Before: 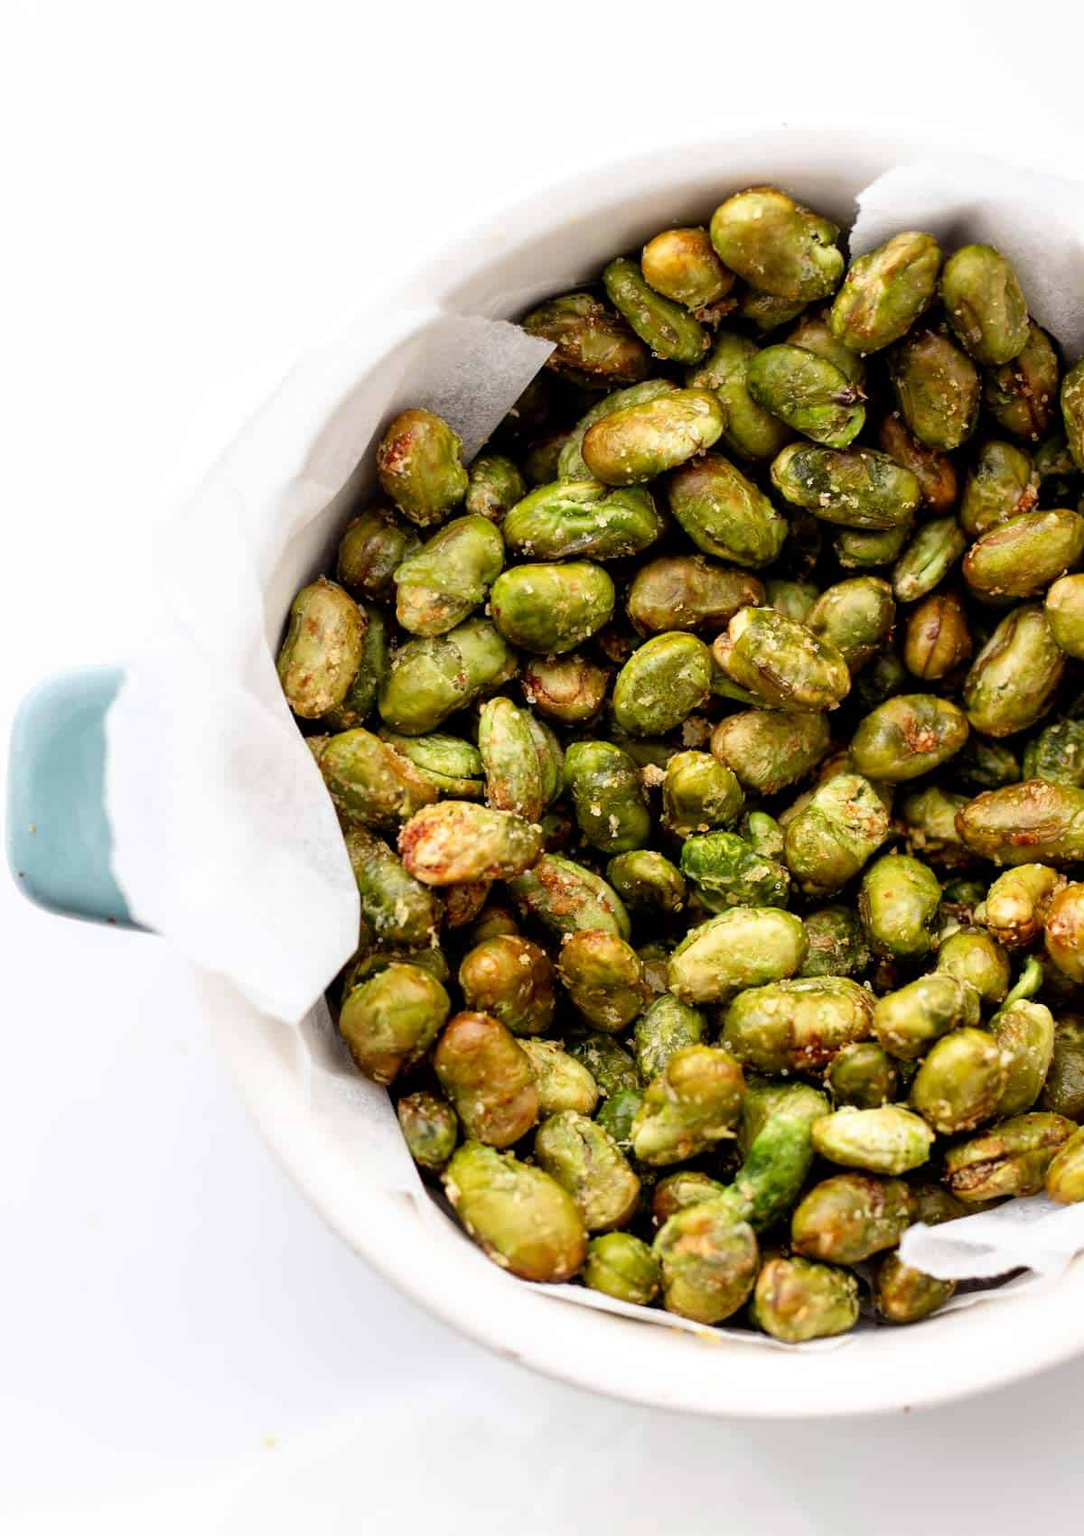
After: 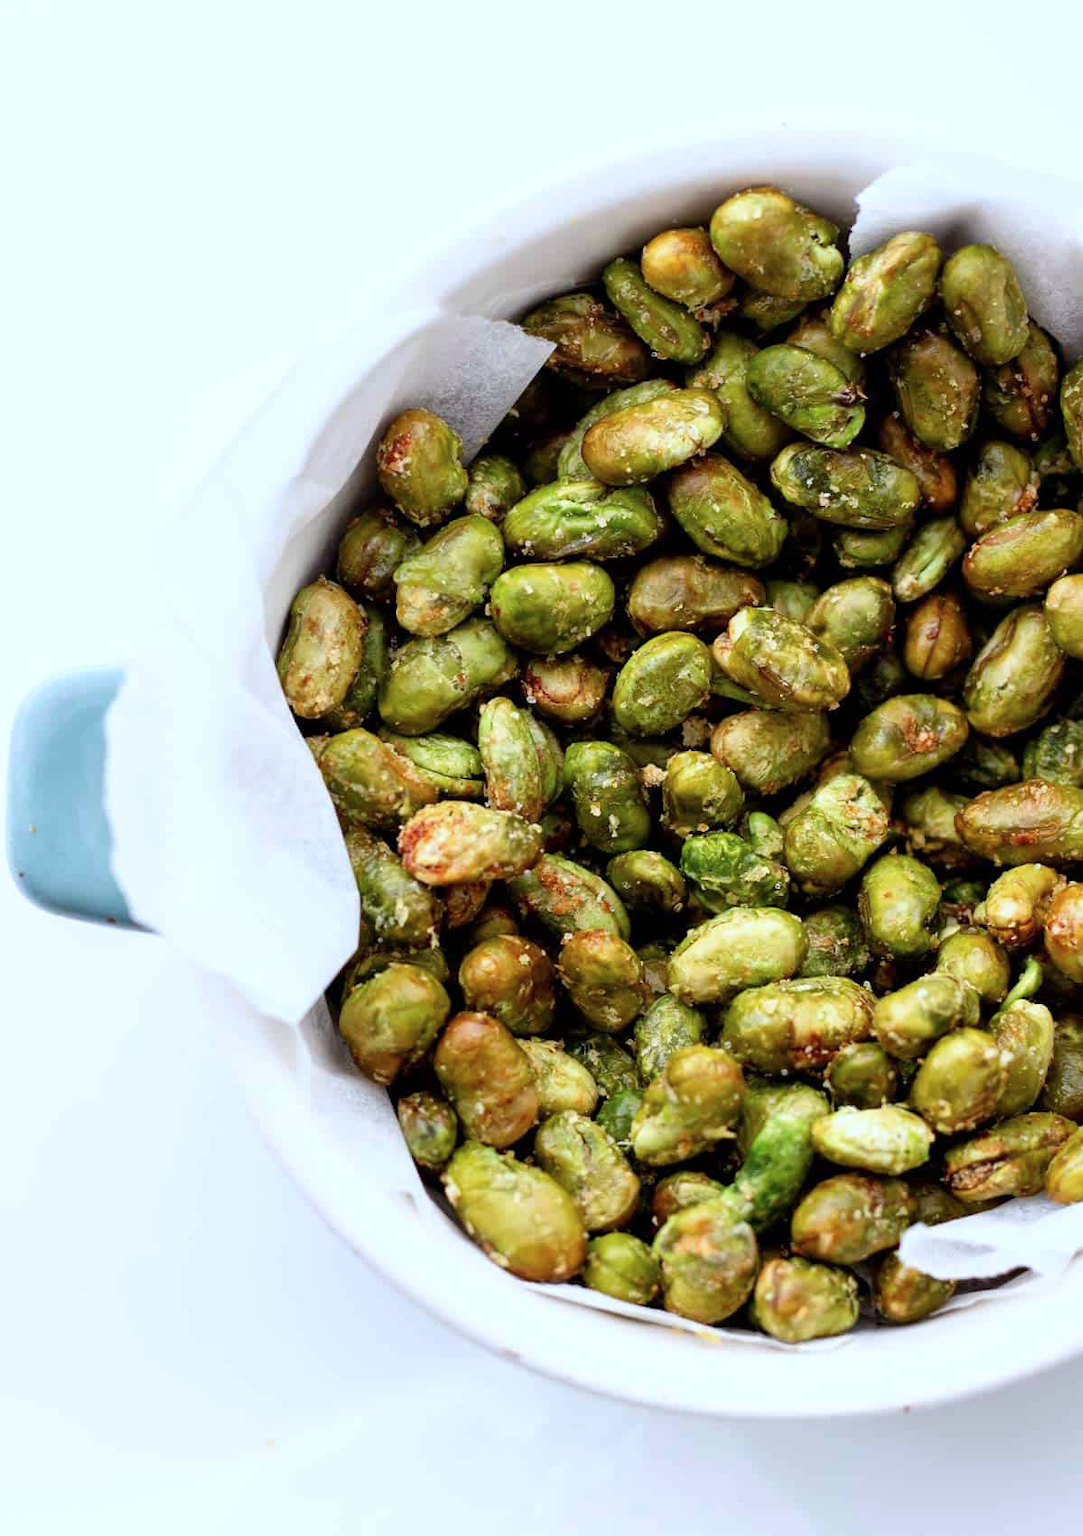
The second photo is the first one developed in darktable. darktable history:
color calibration: x 0.37, y 0.382, temperature 4313.32 K
tone equalizer: on, module defaults
